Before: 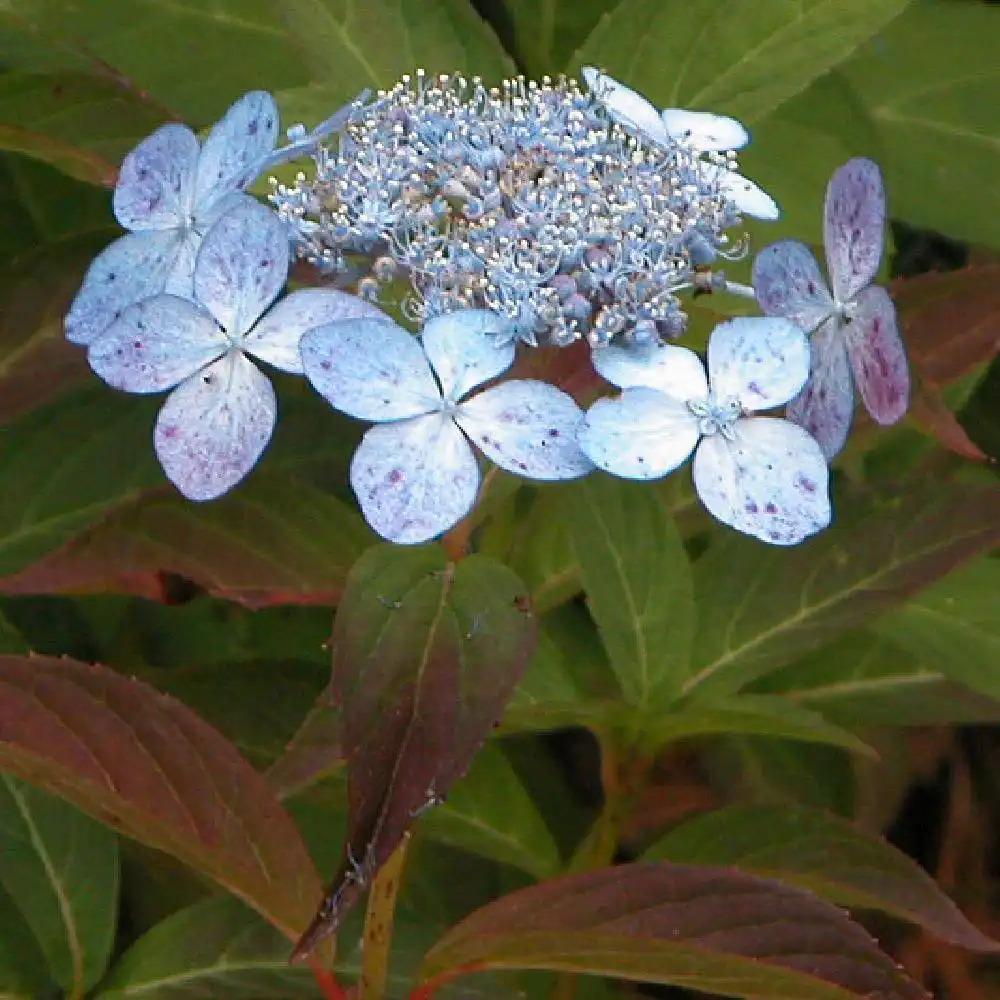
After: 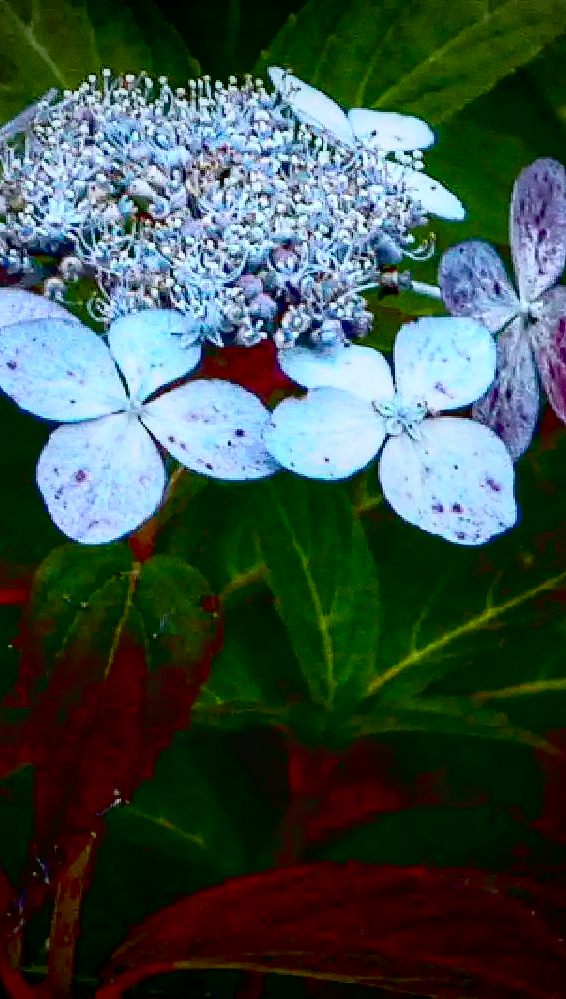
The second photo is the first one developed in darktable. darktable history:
local contrast: detail 130%
white balance: red 0.924, blue 1.095
crop: left 31.458%, top 0%, right 11.876%
exposure: black level correction 0.056, compensate highlight preservation false
tone curve: curves: ch0 [(0, 0.023) (0.132, 0.075) (0.251, 0.186) (0.463, 0.461) (0.662, 0.757) (0.854, 0.909) (1, 0.973)]; ch1 [(0, 0) (0.447, 0.411) (0.483, 0.469) (0.498, 0.496) (0.518, 0.514) (0.561, 0.579) (0.604, 0.645) (0.669, 0.73) (0.819, 0.93) (1, 1)]; ch2 [(0, 0) (0.307, 0.315) (0.425, 0.438) (0.483, 0.477) (0.503, 0.503) (0.526, 0.534) (0.567, 0.569) (0.617, 0.674) (0.703, 0.797) (0.985, 0.966)], color space Lab, independent channels
grain: coarseness 0.09 ISO
vignetting: fall-off start 71.74%
